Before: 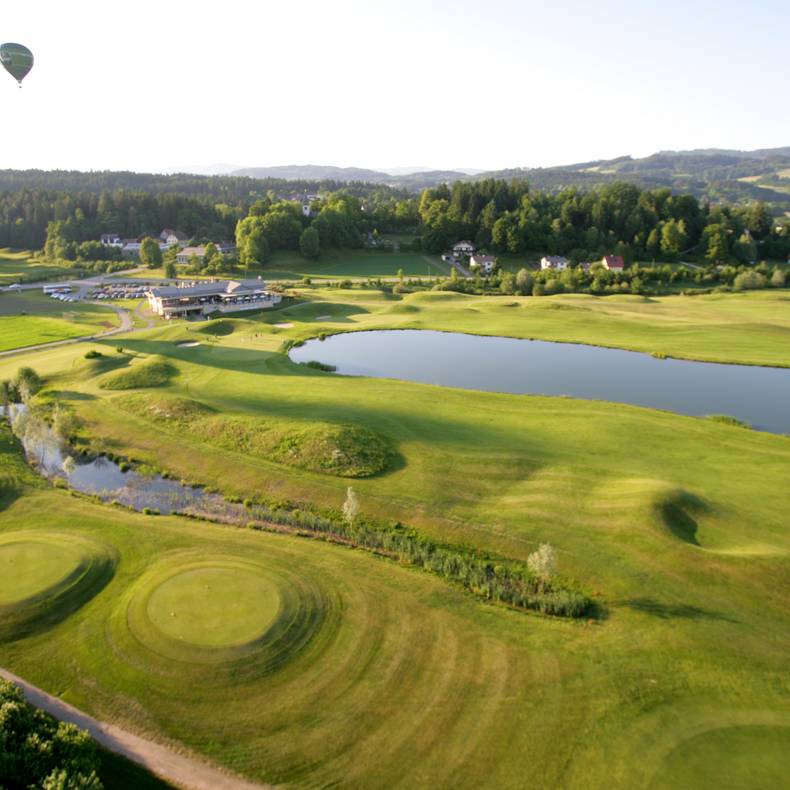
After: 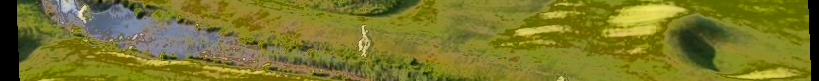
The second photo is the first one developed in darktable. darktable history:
fill light: exposure -0.73 EV, center 0.69, width 2.2
rotate and perspective: rotation -2.22°, lens shift (horizontal) -0.022, automatic cropping off
white balance: red 0.982, blue 1.018
tone equalizer: -8 EV -0.417 EV, -7 EV -0.389 EV, -6 EV -0.333 EV, -5 EV -0.222 EV, -3 EV 0.222 EV, -2 EV 0.333 EV, -1 EV 0.389 EV, +0 EV 0.417 EV, edges refinement/feathering 500, mask exposure compensation -1.57 EV, preserve details no
crop and rotate: top 59.084%, bottom 30.916%
